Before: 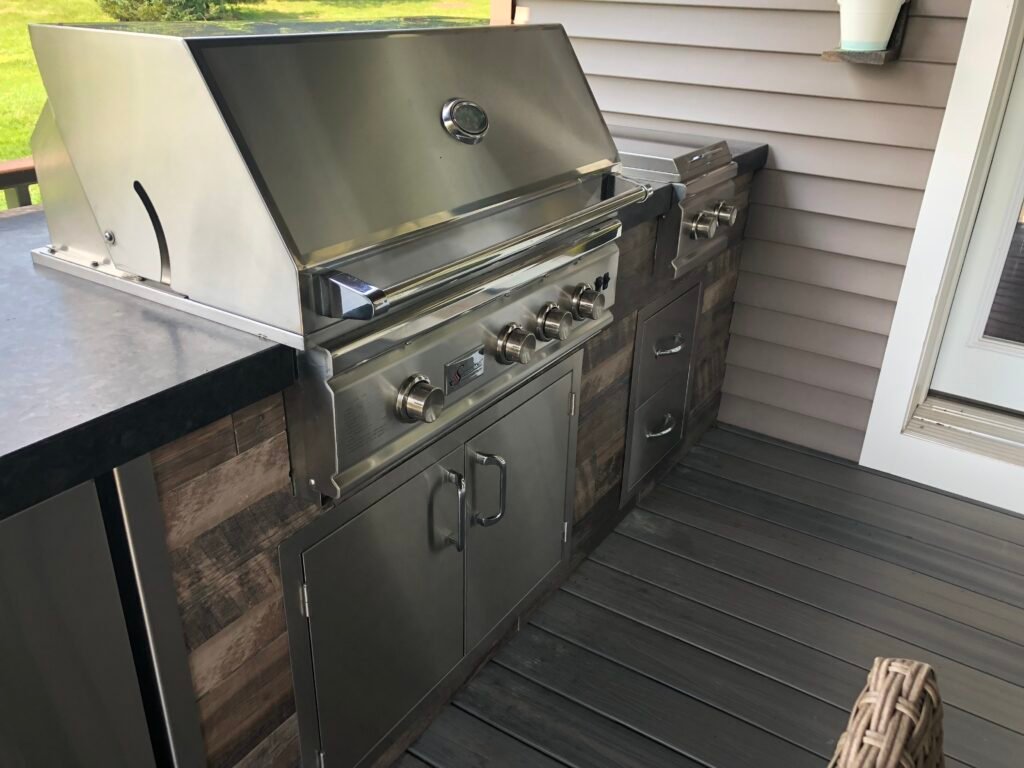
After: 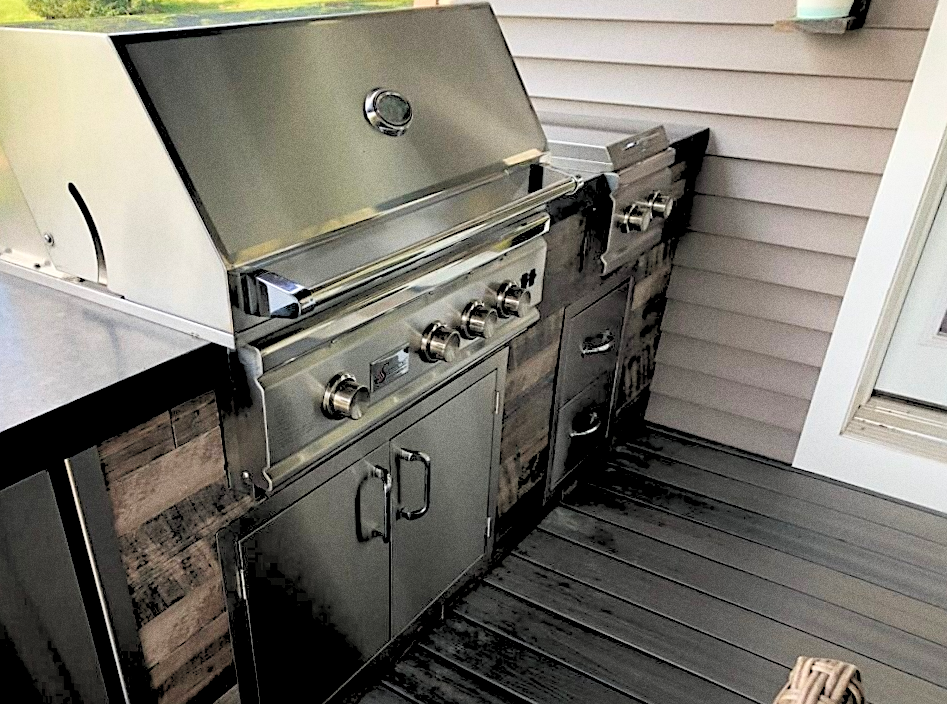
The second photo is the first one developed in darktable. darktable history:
rgb levels: levels [[0.027, 0.429, 0.996], [0, 0.5, 1], [0, 0.5, 1]]
sharpen: on, module defaults
crop: left 1.743%, right 0.268%, bottom 2.011%
grain: coarseness 8.68 ISO, strength 31.94%
rotate and perspective: rotation 0.062°, lens shift (vertical) 0.115, lens shift (horizontal) -0.133, crop left 0.047, crop right 0.94, crop top 0.061, crop bottom 0.94
